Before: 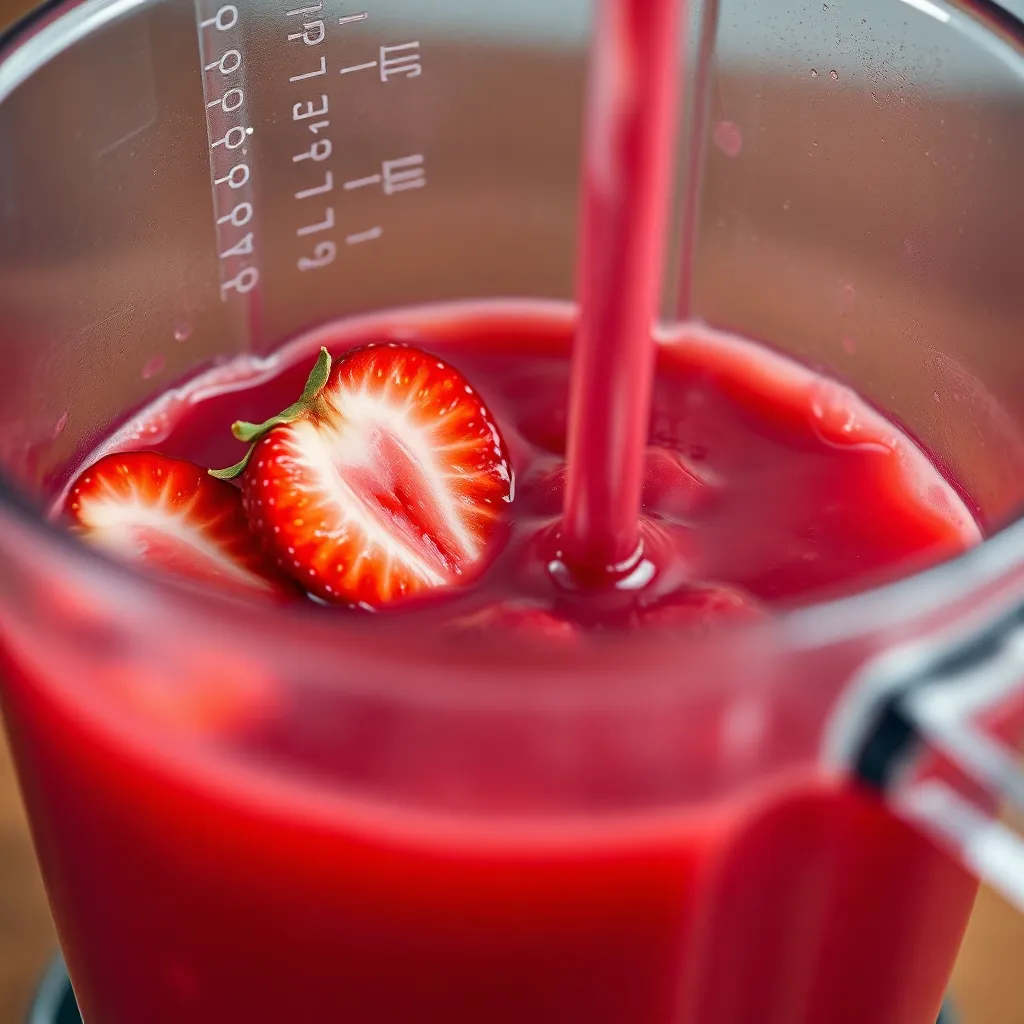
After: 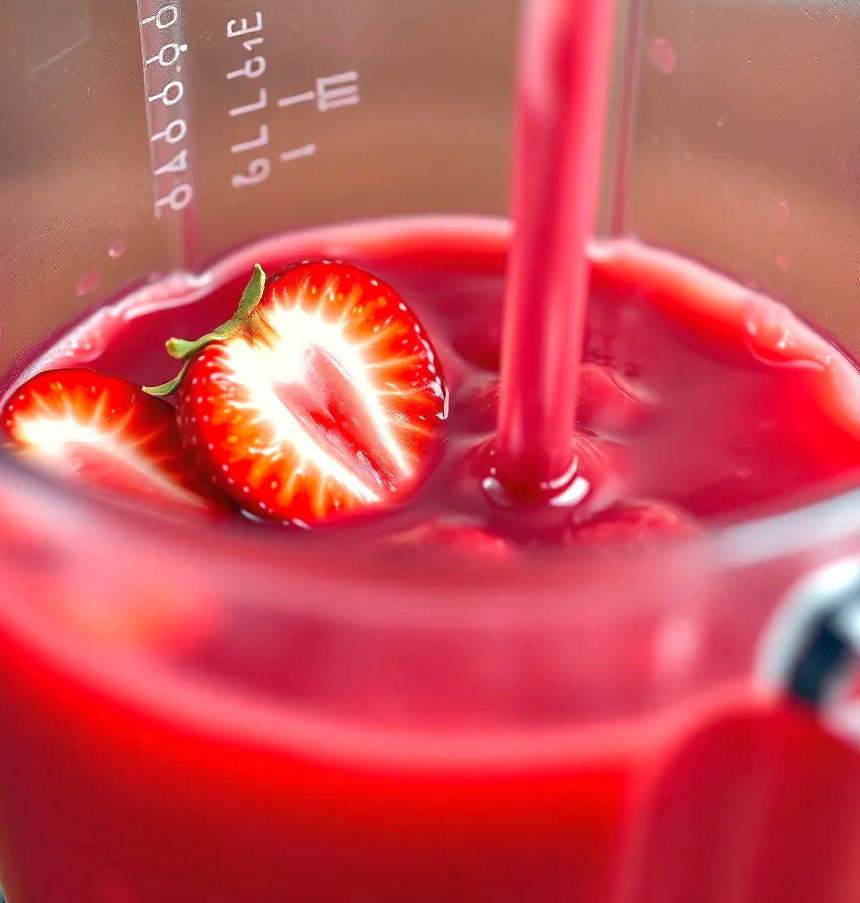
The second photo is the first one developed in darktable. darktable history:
crop: left 6.446%, top 8.188%, right 9.538%, bottom 3.548%
exposure: exposure 0.669 EV, compensate highlight preservation false
shadows and highlights: on, module defaults
